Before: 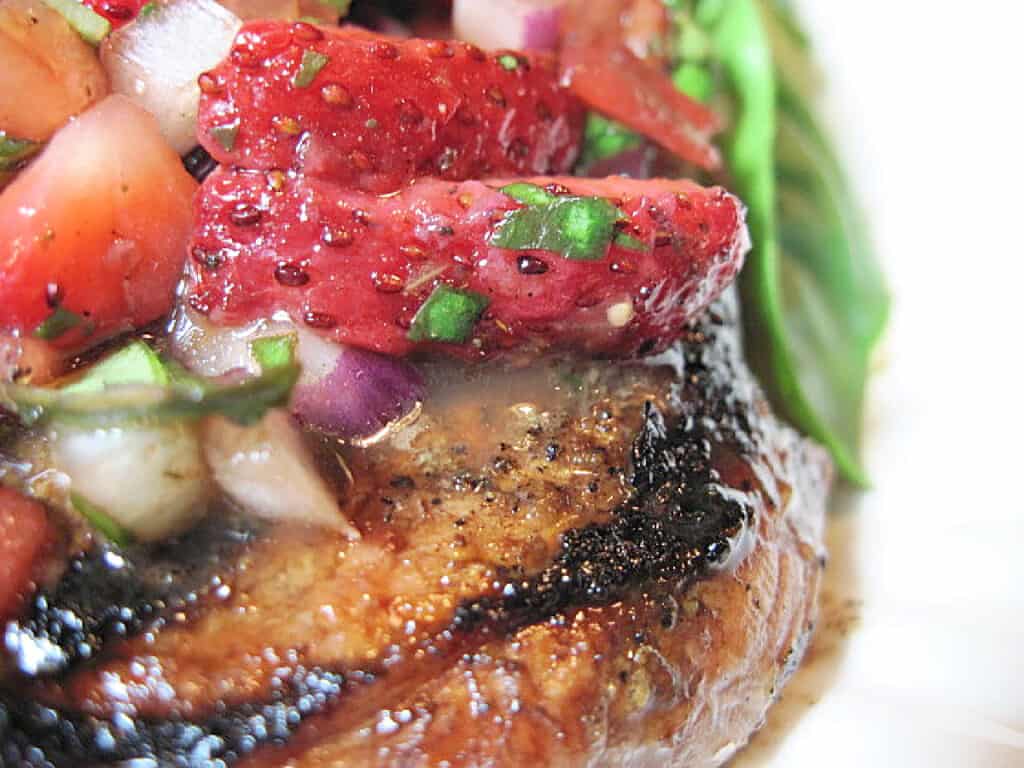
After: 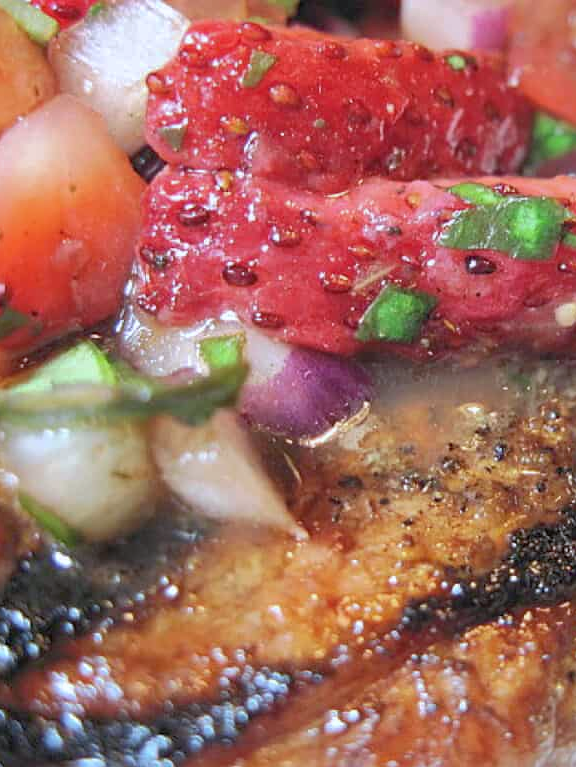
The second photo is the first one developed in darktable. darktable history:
white balance: red 0.974, blue 1.044
shadows and highlights: on, module defaults
crop: left 5.114%, right 38.589%
